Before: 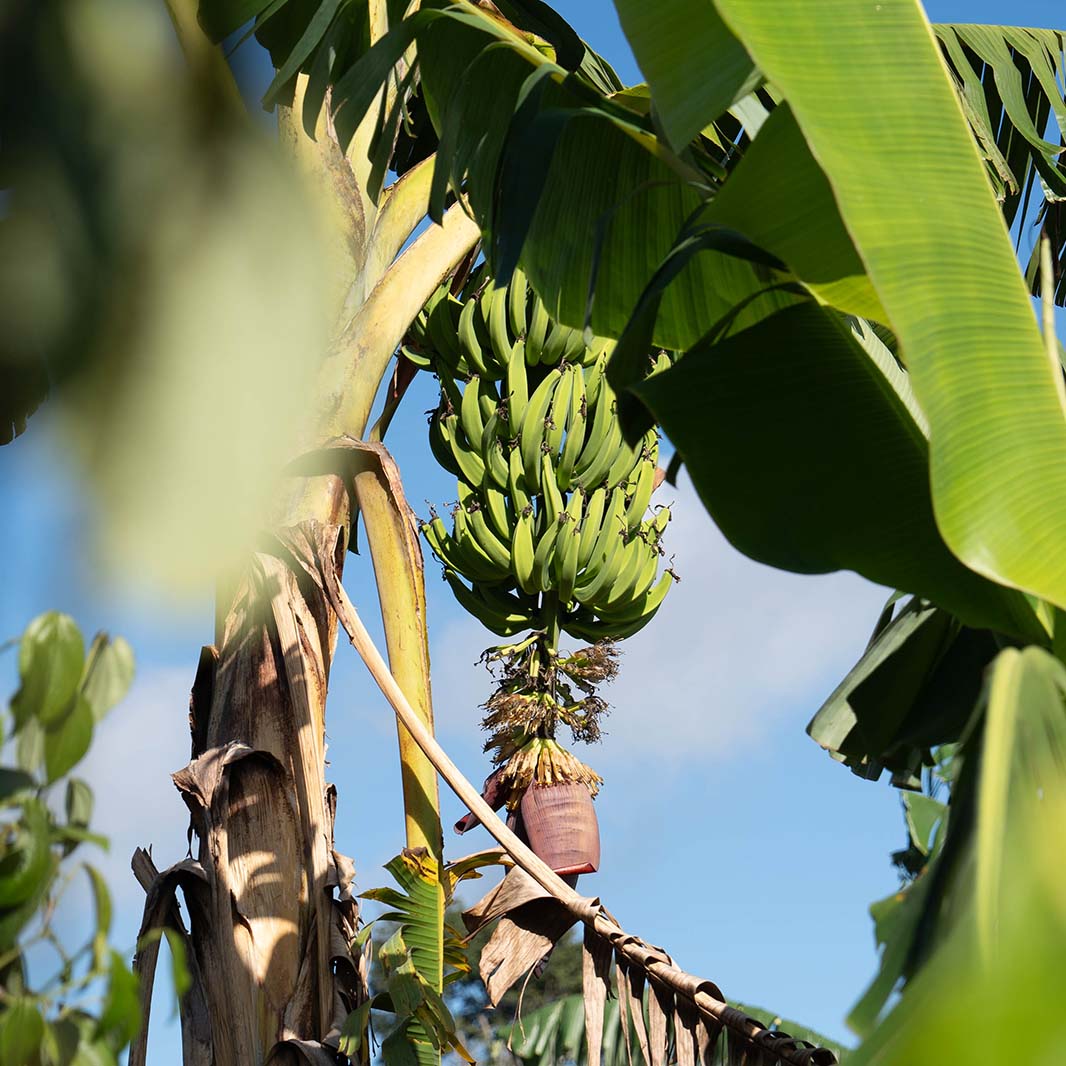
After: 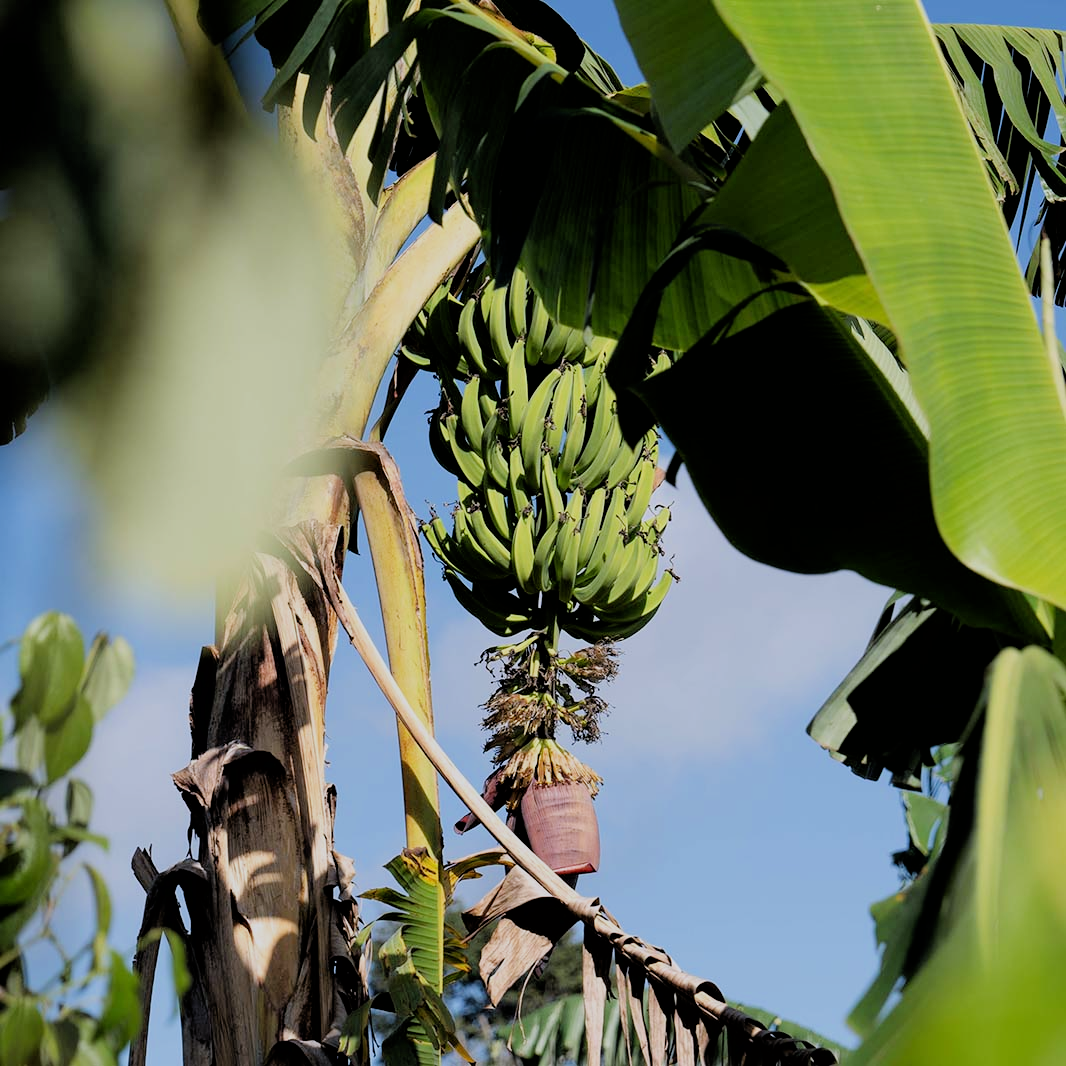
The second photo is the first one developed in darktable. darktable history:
white balance: red 0.984, blue 1.059
filmic rgb: black relative exposure -4.88 EV, hardness 2.82
